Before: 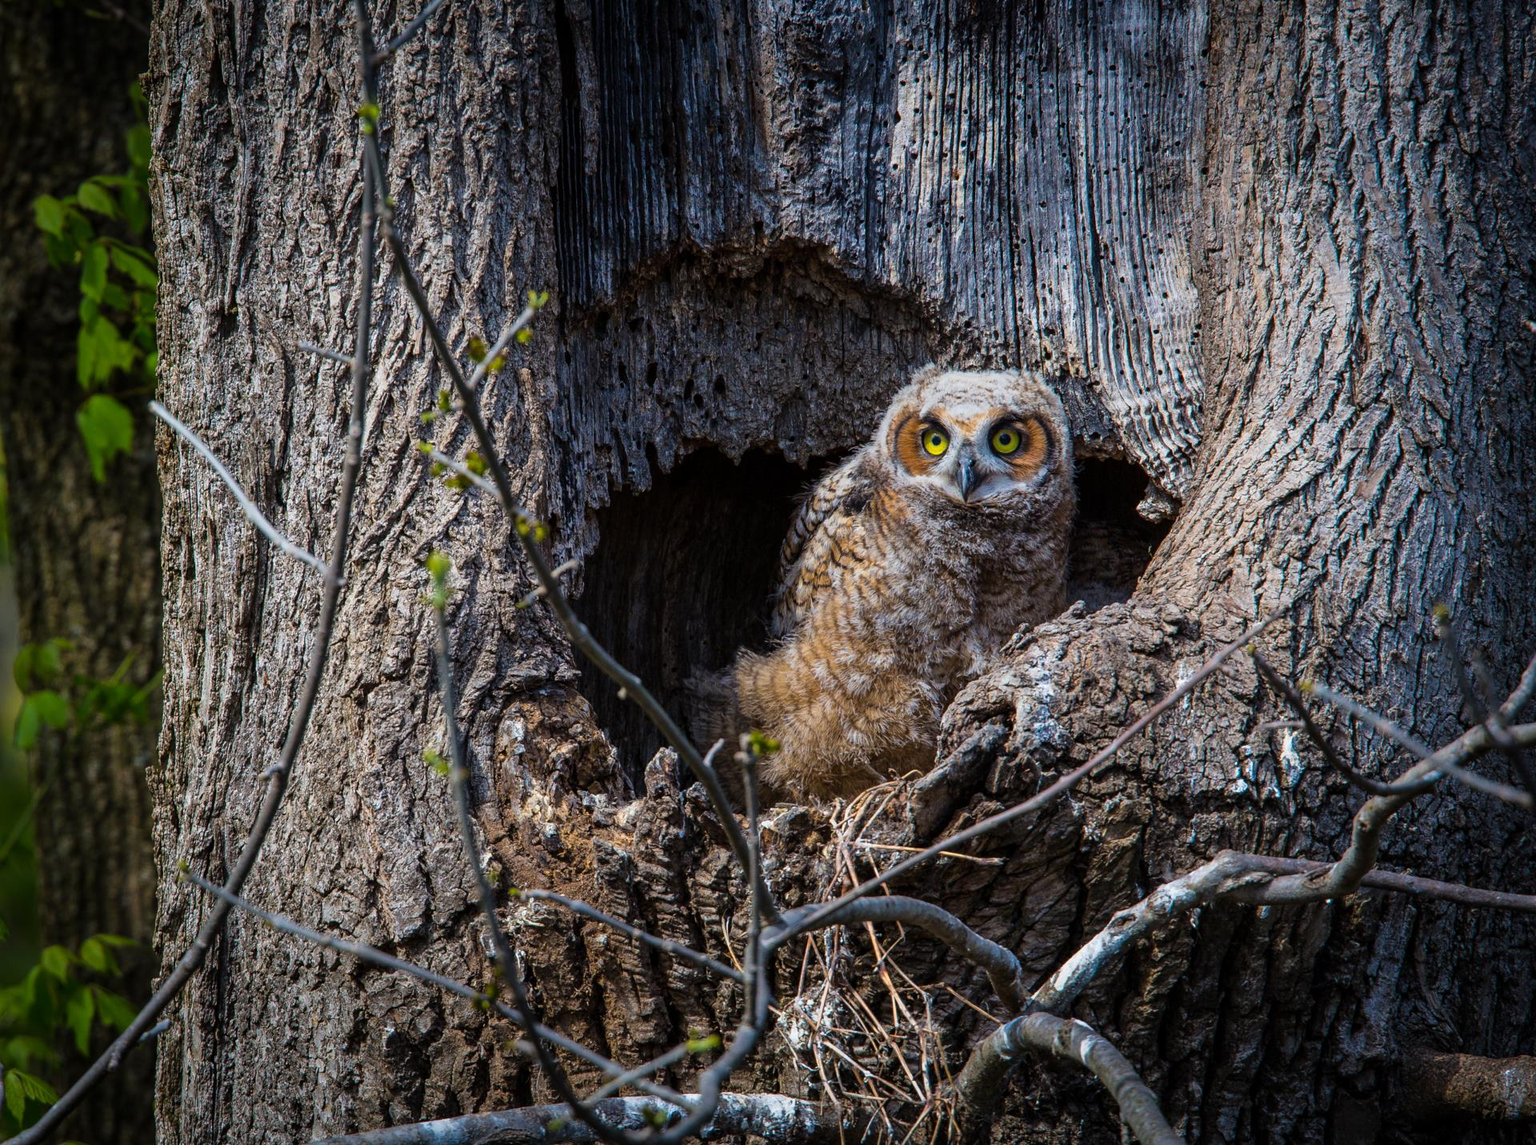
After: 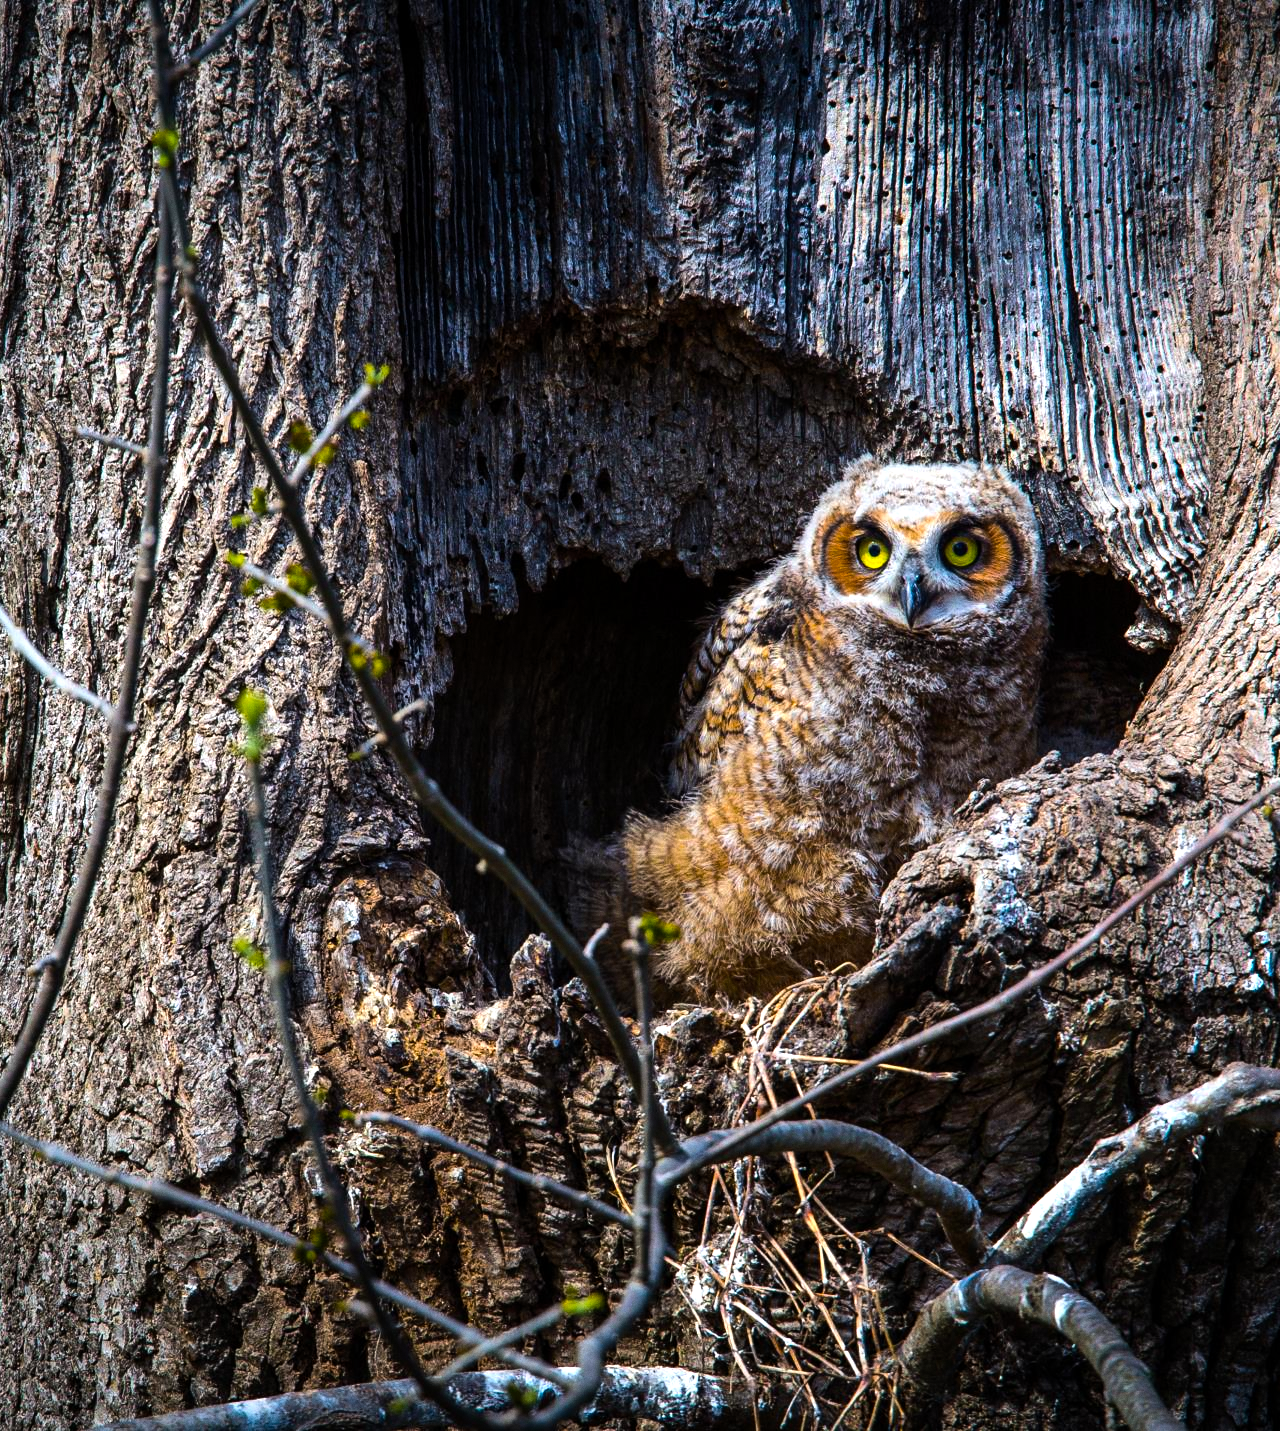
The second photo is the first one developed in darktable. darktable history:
tone equalizer: -8 EV -0.75 EV, -7 EV -0.7 EV, -6 EV -0.6 EV, -5 EV -0.4 EV, -3 EV 0.4 EV, -2 EV 0.6 EV, -1 EV 0.7 EV, +0 EV 0.75 EV, edges refinement/feathering 500, mask exposure compensation -1.57 EV, preserve details no
grain: coarseness 0.09 ISO, strength 16.61%
white balance: red 1, blue 1
color balance rgb: perceptual saturation grading › global saturation 25%, global vibrance 20%
crop and rotate: left 15.446%, right 17.836%
